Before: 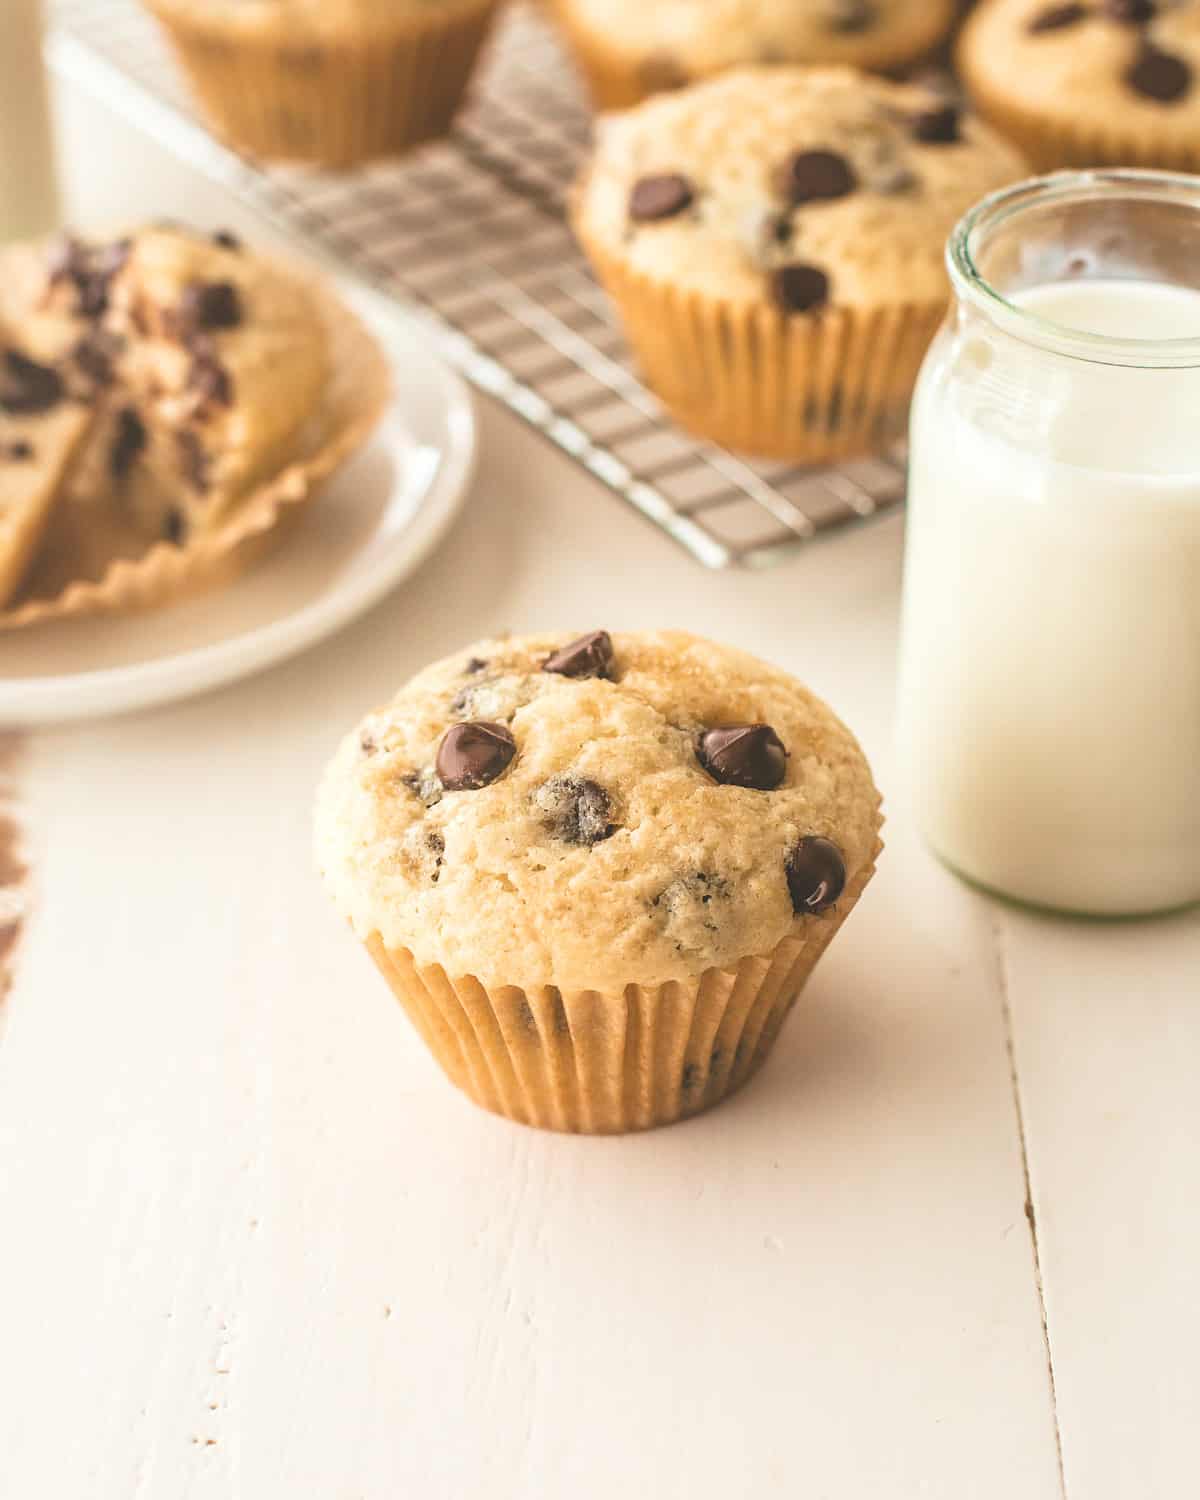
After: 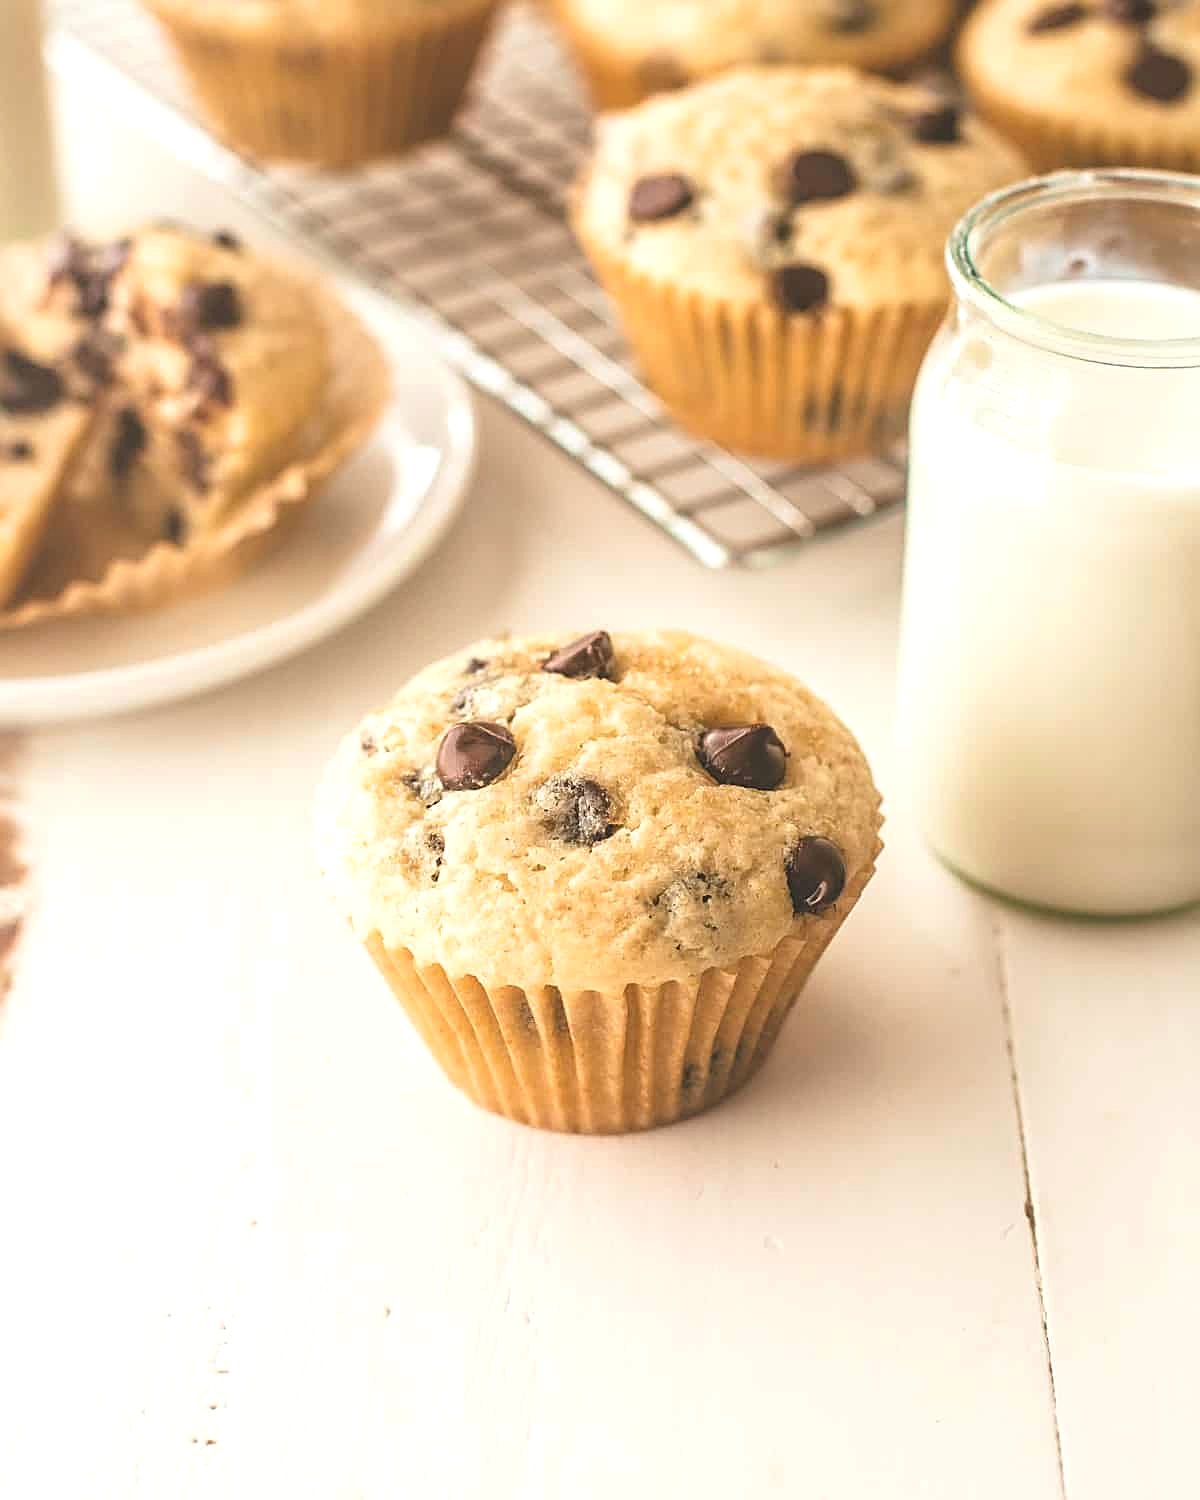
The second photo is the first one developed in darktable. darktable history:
exposure: exposure 0.202 EV, compensate highlight preservation false
sharpen: on, module defaults
